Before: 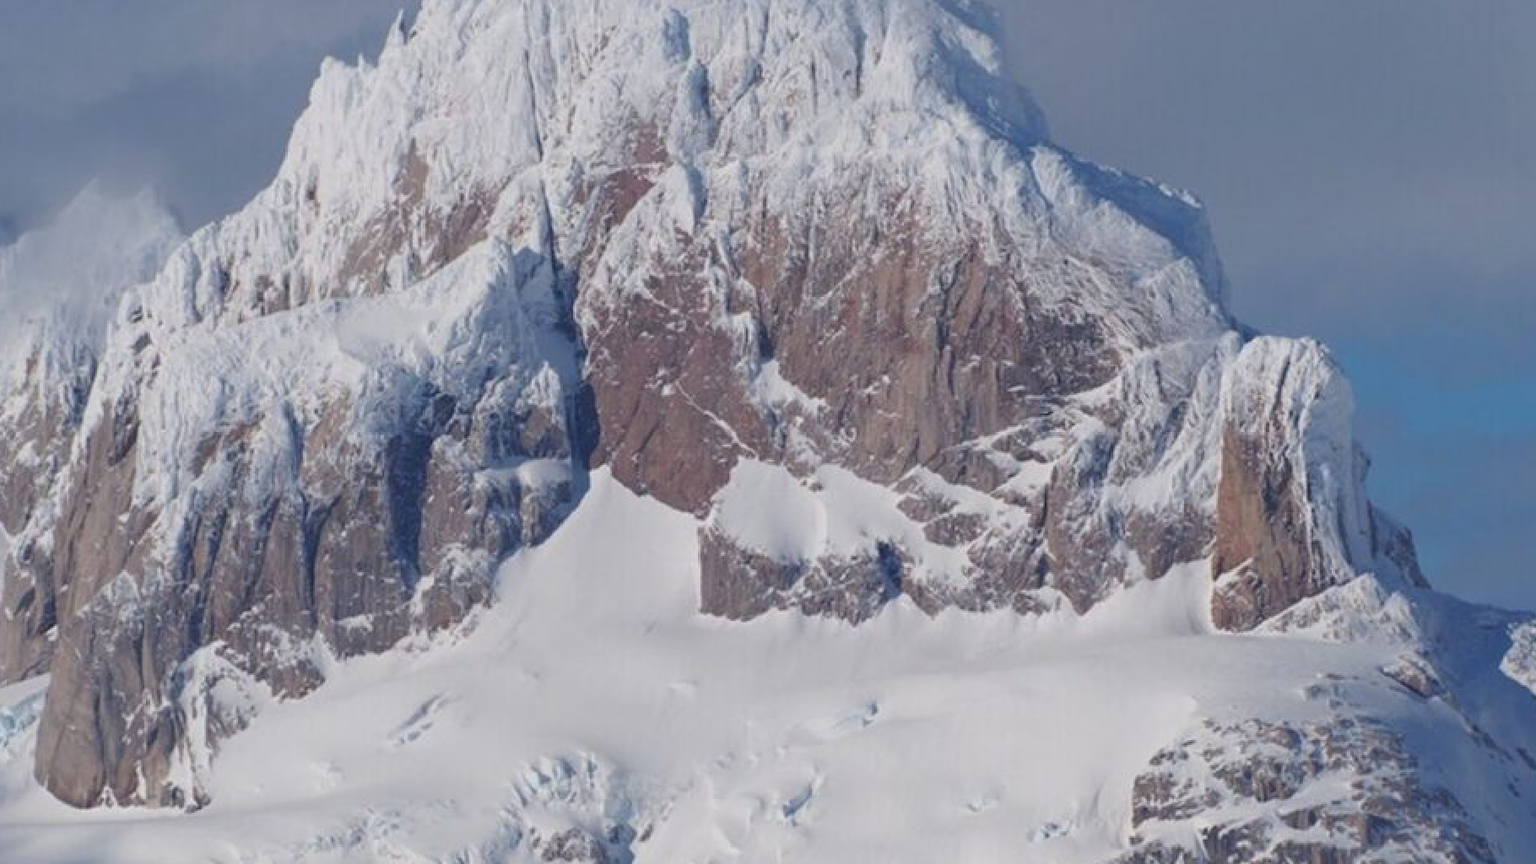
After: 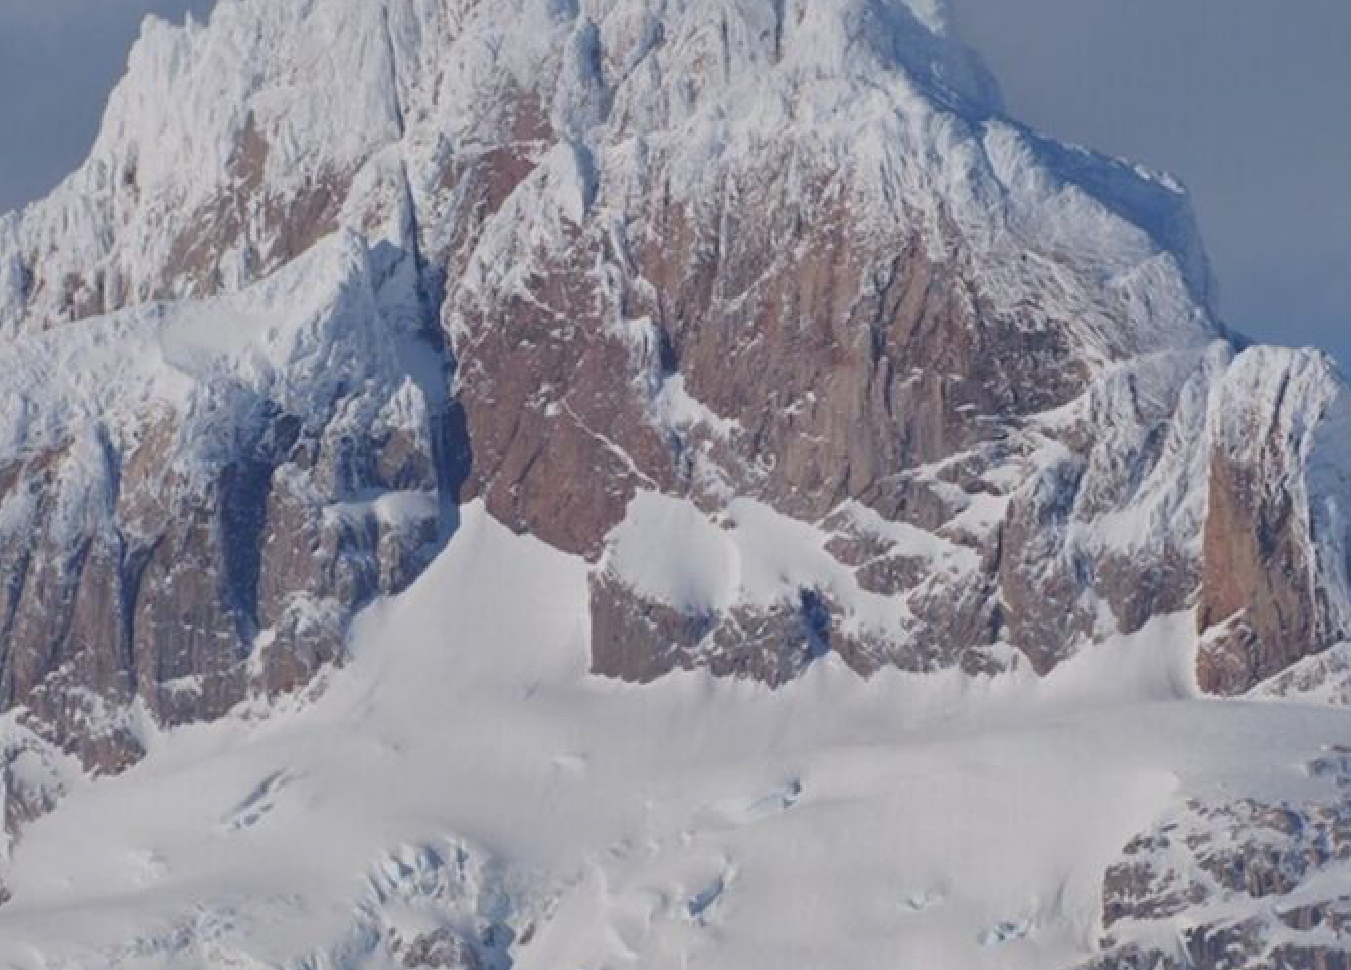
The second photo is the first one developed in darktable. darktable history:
crop and rotate: left 13.15%, top 5.251%, right 12.609%
shadows and highlights: on, module defaults
